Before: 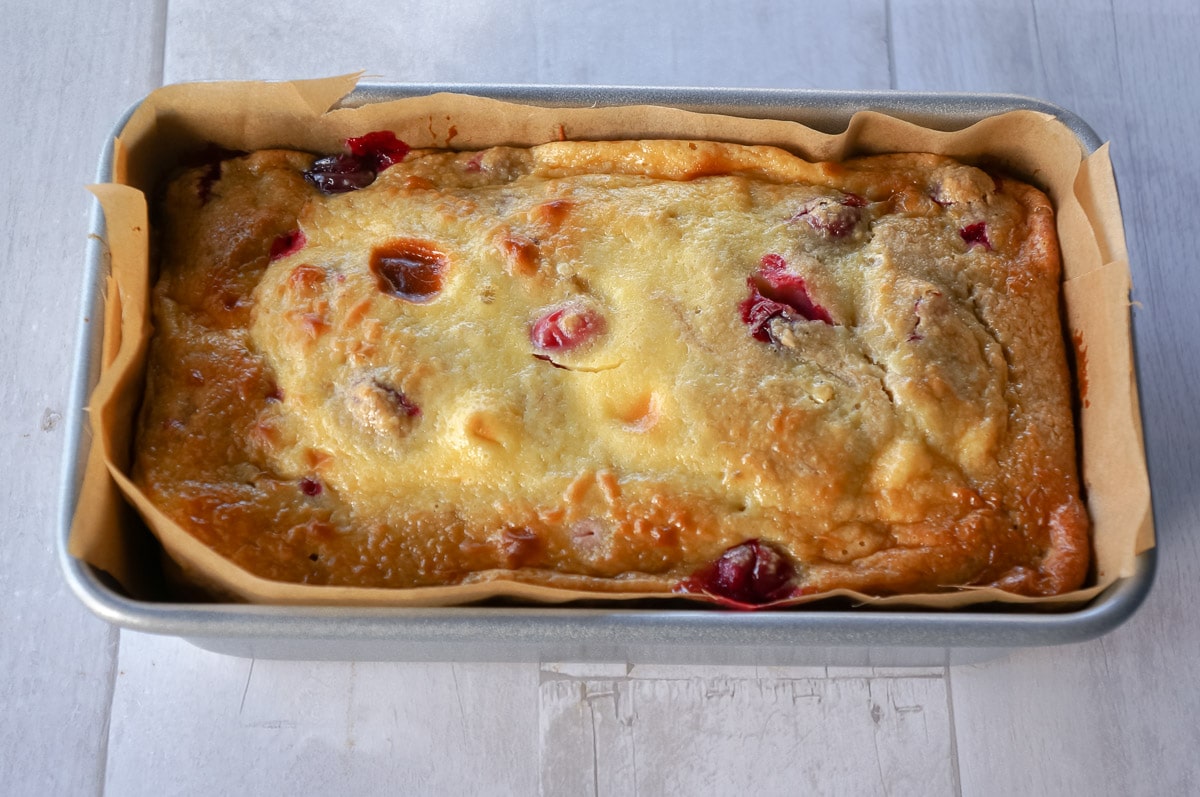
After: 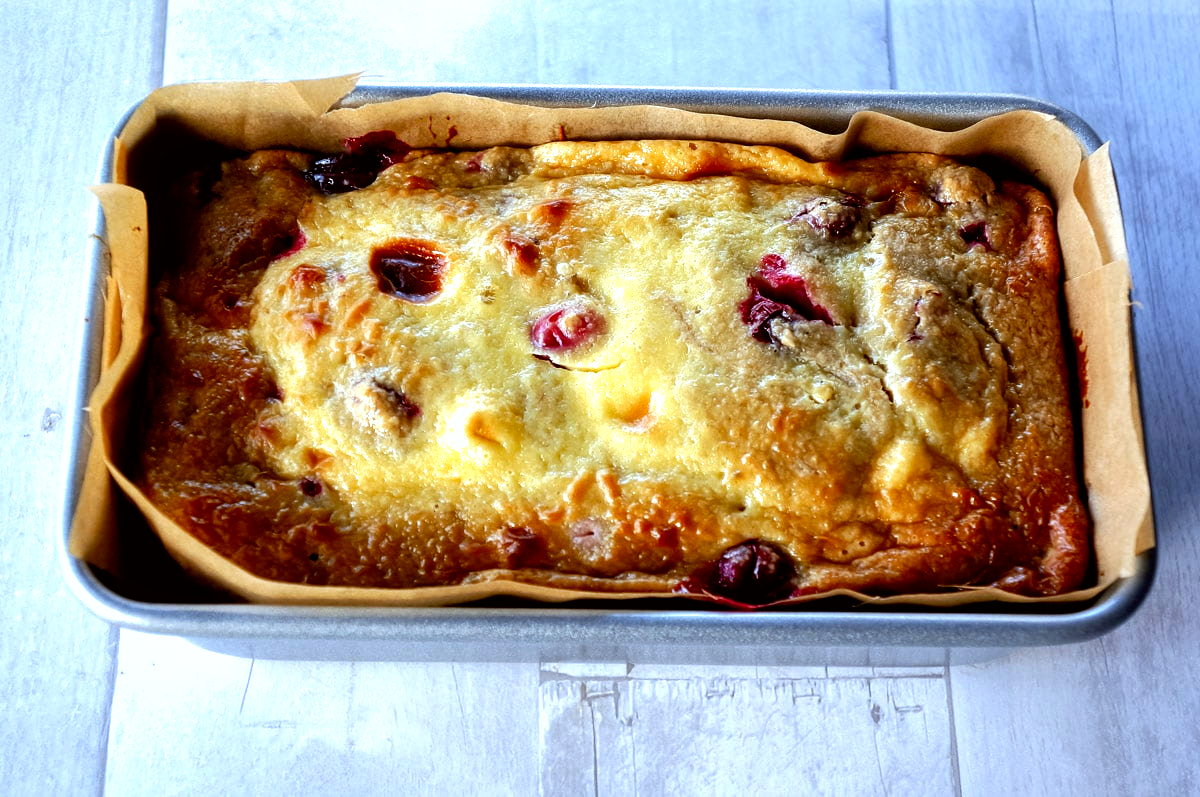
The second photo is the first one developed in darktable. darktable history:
color correction: highlights a* -2.73, highlights b* -2.09, shadows a* 2.41, shadows b* 2.73
filmic rgb: black relative exposure -8.2 EV, white relative exposure 2.2 EV, threshold 3 EV, hardness 7.11, latitude 85.74%, contrast 1.696, highlights saturation mix -4%, shadows ↔ highlights balance -2.69%, preserve chrominance no, color science v5 (2021), contrast in shadows safe, contrast in highlights safe, enable highlight reconstruction true
white balance: red 0.924, blue 1.095
local contrast: highlights 100%, shadows 100%, detail 120%, midtone range 0.2
